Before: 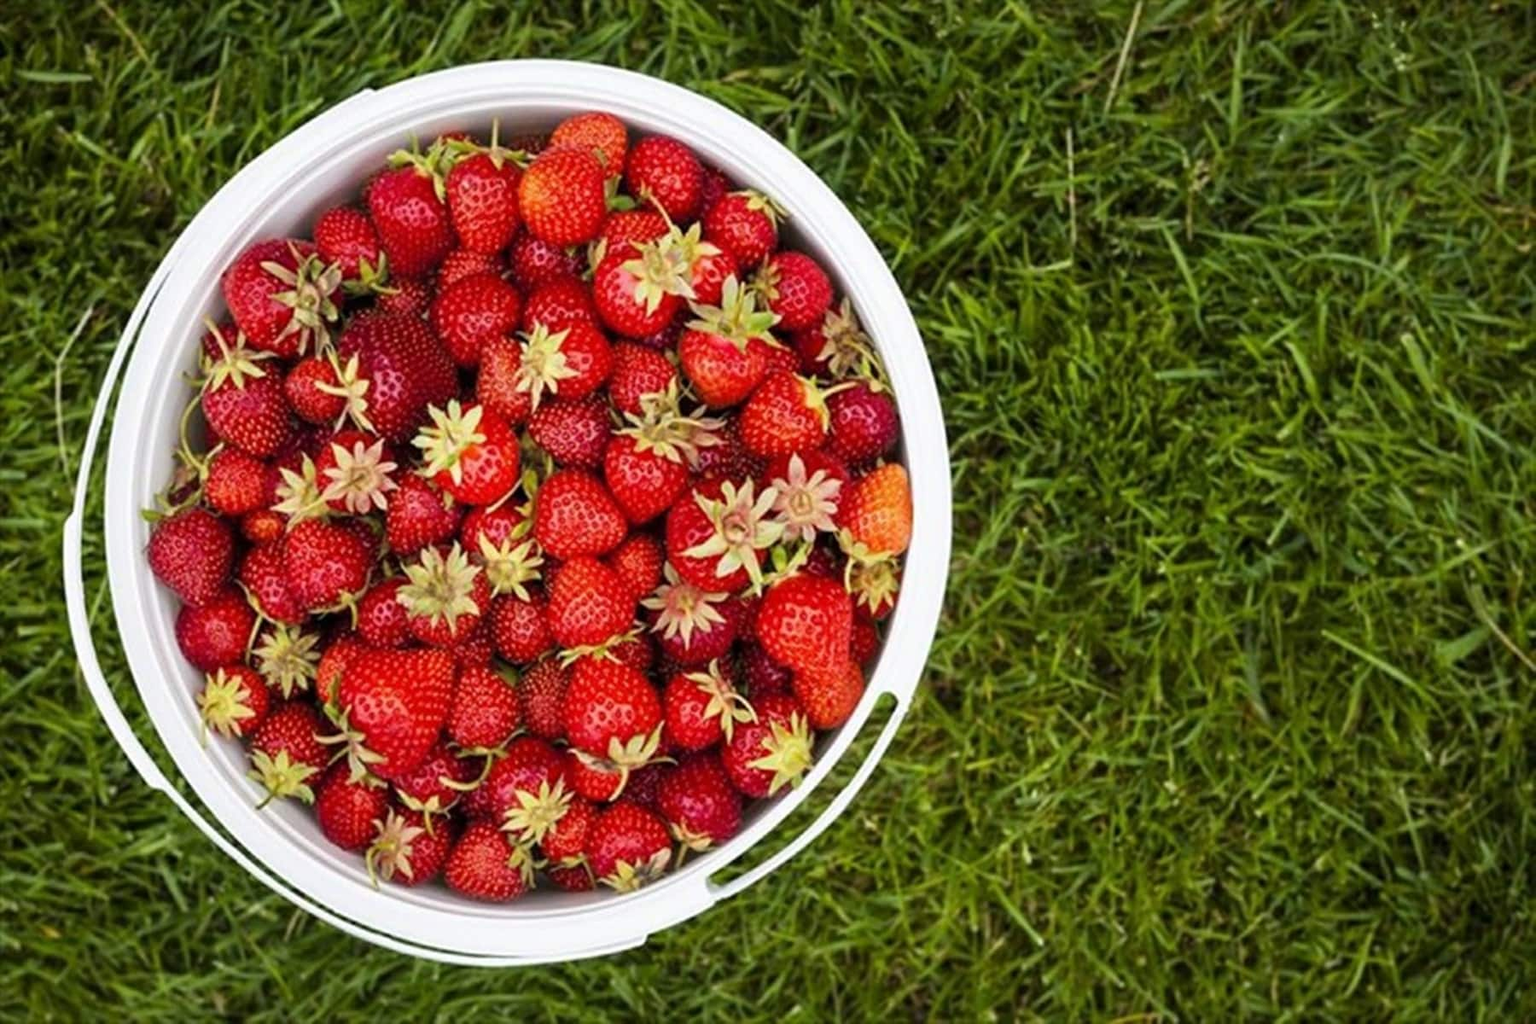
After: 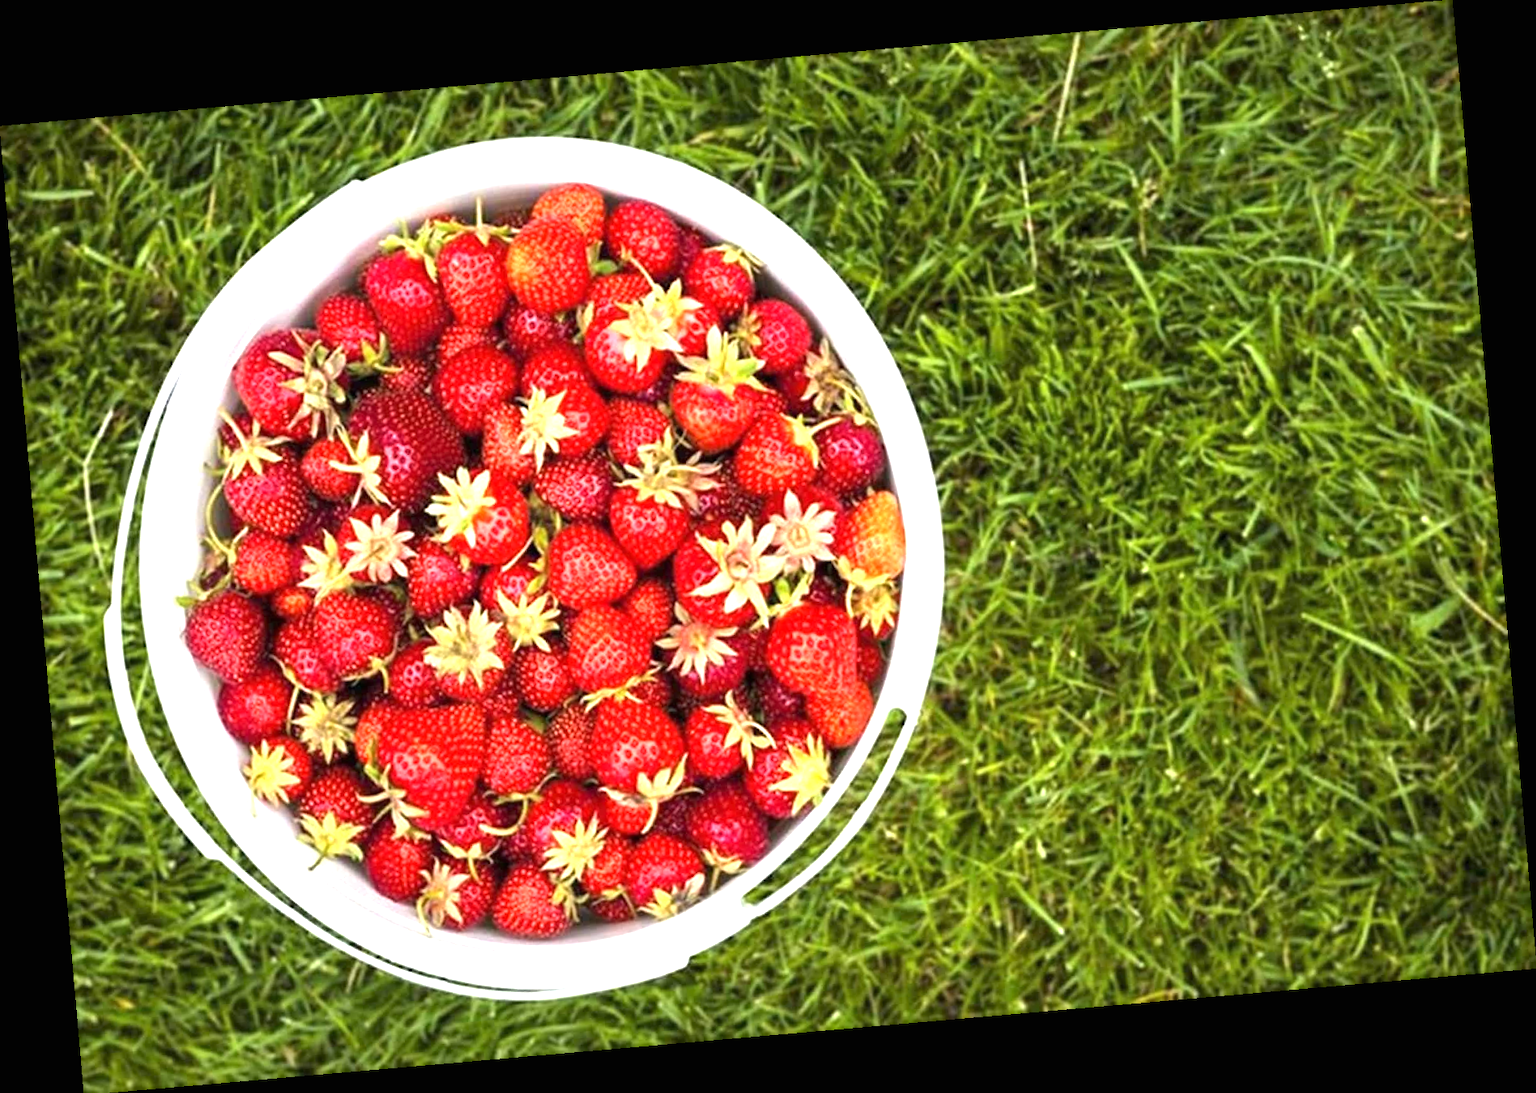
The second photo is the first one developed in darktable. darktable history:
exposure: black level correction 0, exposure 1.2 EV, compensate exposure bias true, compensate highlight preservation false
rotate and perspective: rotation -4.98°, automatic cropping off
